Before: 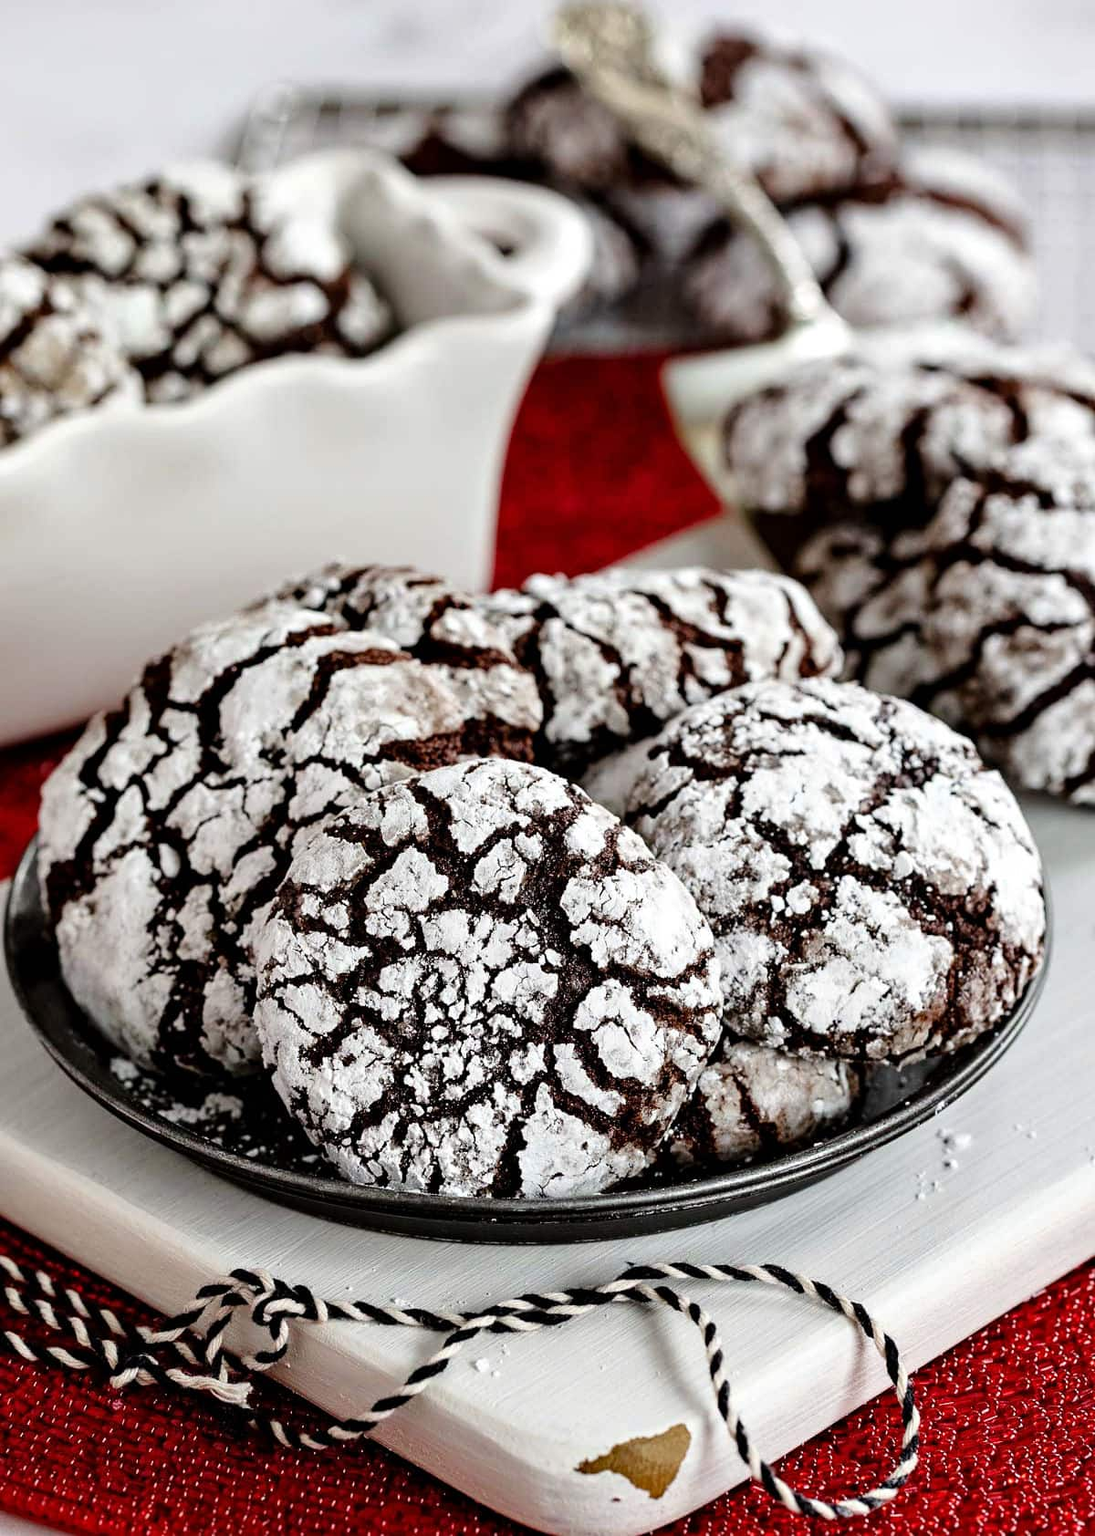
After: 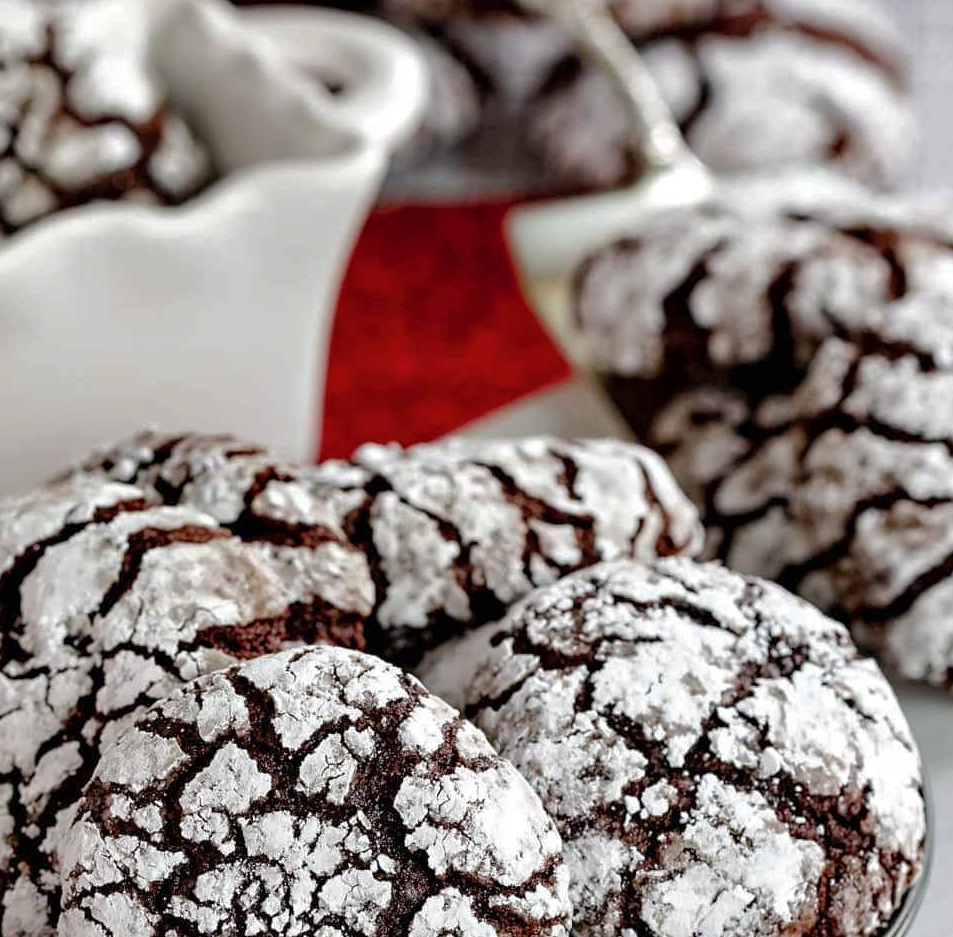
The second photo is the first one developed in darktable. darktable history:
crop: left 18.38%, top 11.092%, right 2.134%, bottom 33.217%
shadows and highlights: on, module defaults
